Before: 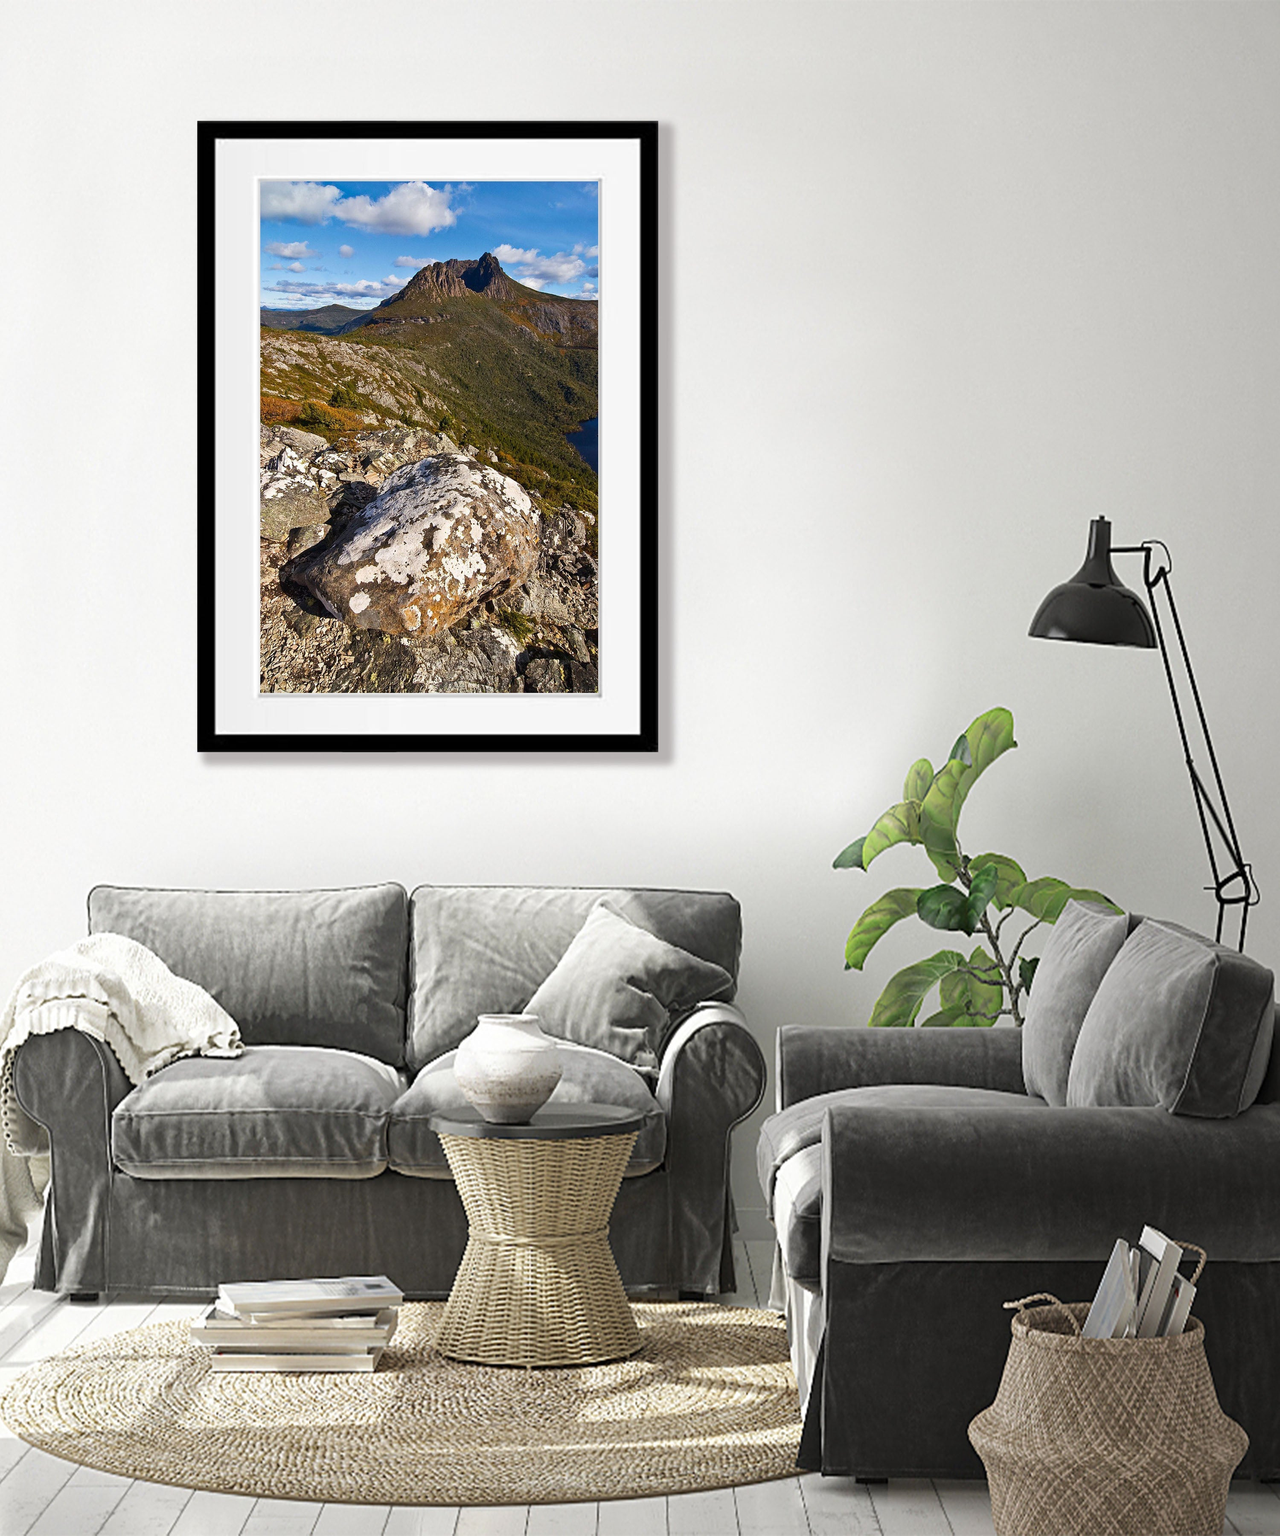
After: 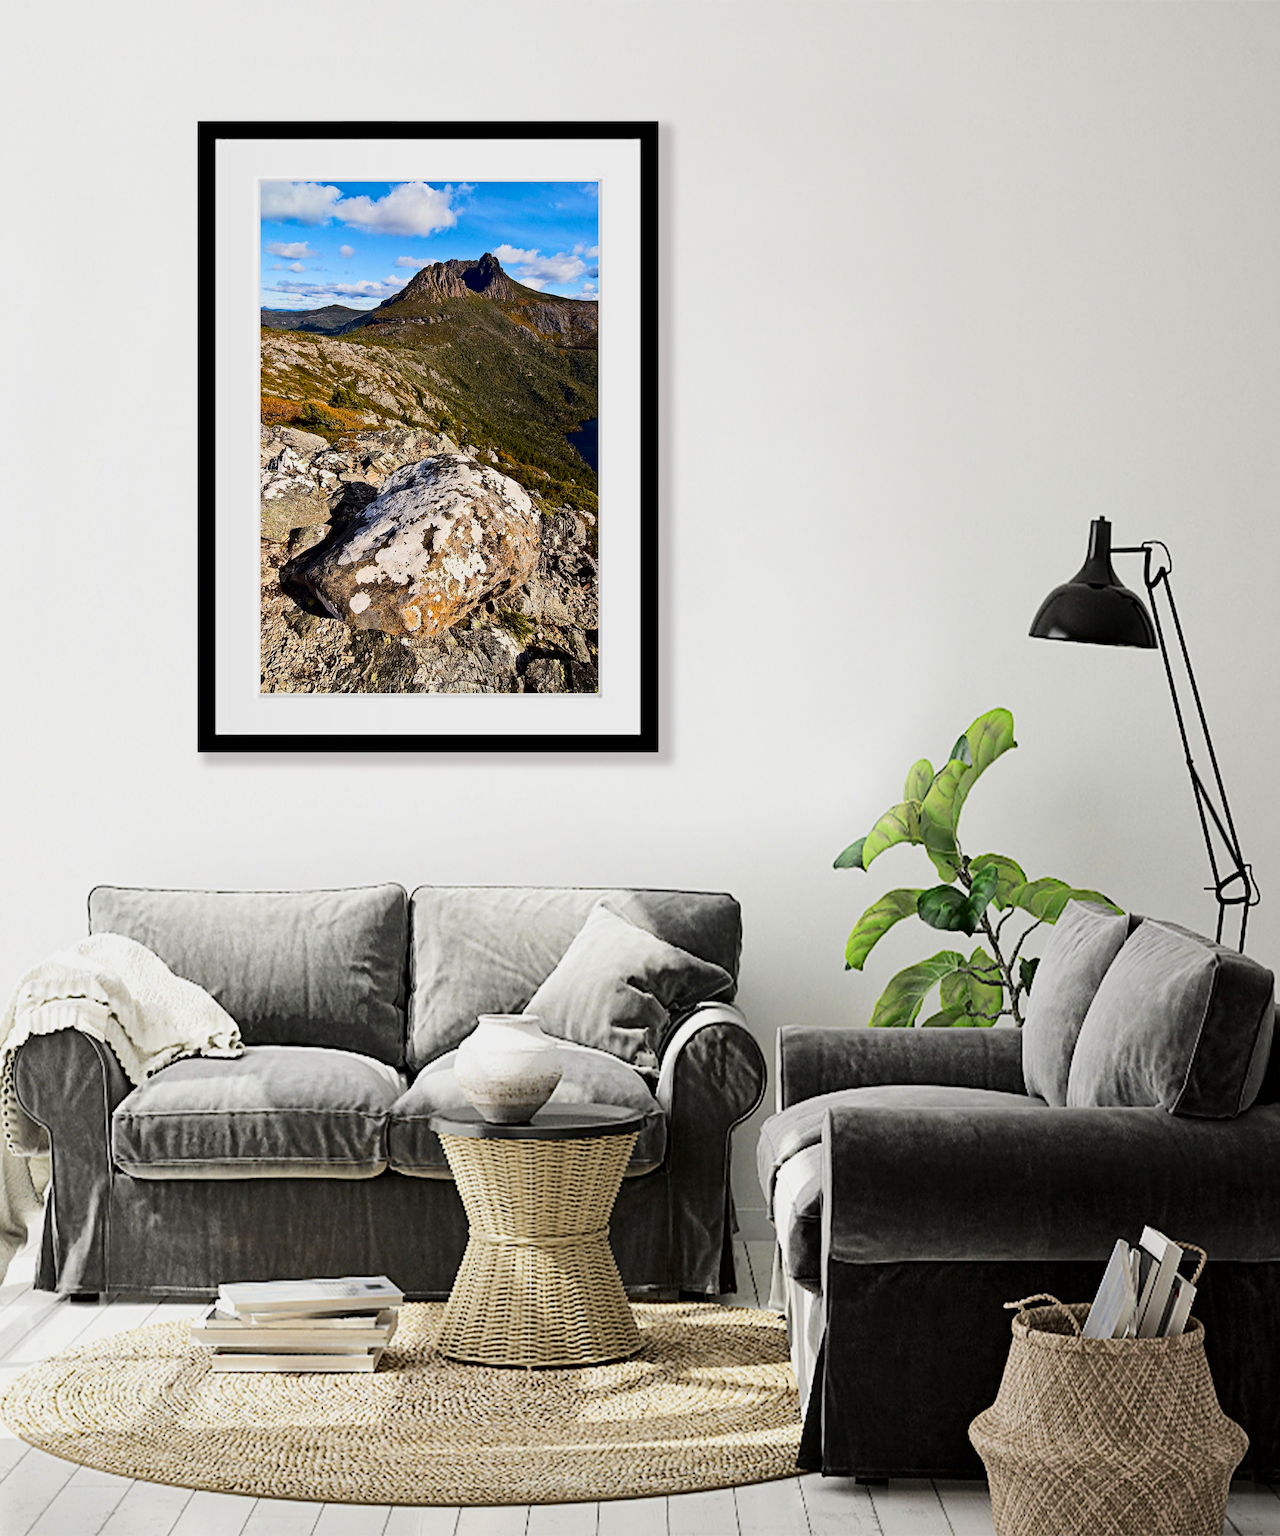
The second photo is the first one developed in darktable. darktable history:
exposure: black level correction 0.009, exposure -0.164 EV, compensate highlight preservation false
tone curve: curves: ch0 [(0, 0.003) (0.113, 0.081) (0.207, 0.184) (0.515, 0.612) (0.712, 0.793) (0.984, 0.961)]; ch1 [(0, 0) (0.172, 0.123) (0.317, 0.272) (0.414, 0.382) (0.476, 0.479) (0.505, 0.498) (0.534, 0.534) (0.621, 0.65) (0.709, 0.764) (1, 1)]; ch2 [(0, 0) (0.411, 0.424) (0.505, 0.505) (0.521, 0.524) (0.537, 0.57) (0.65, 0.699) (1, 1)], color space Lab, linked channels, preserve colors none
haze removal: compatibility mode true, adaptive false
